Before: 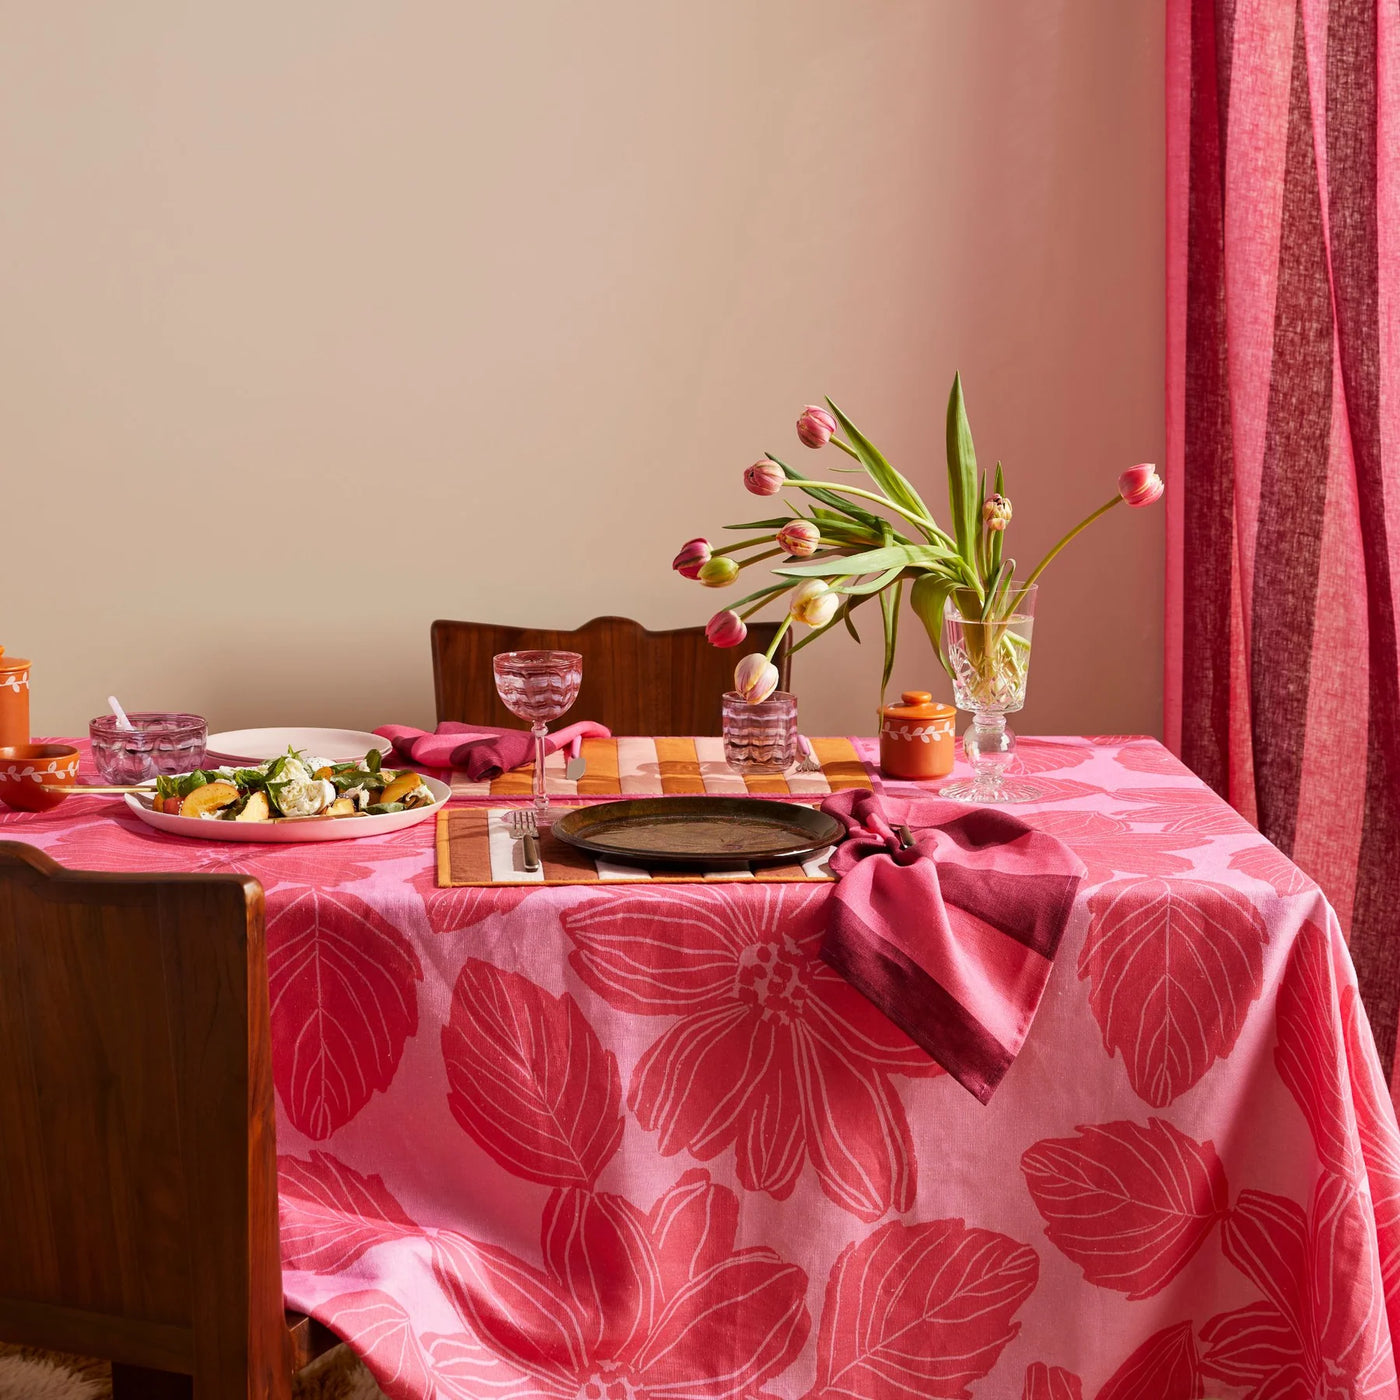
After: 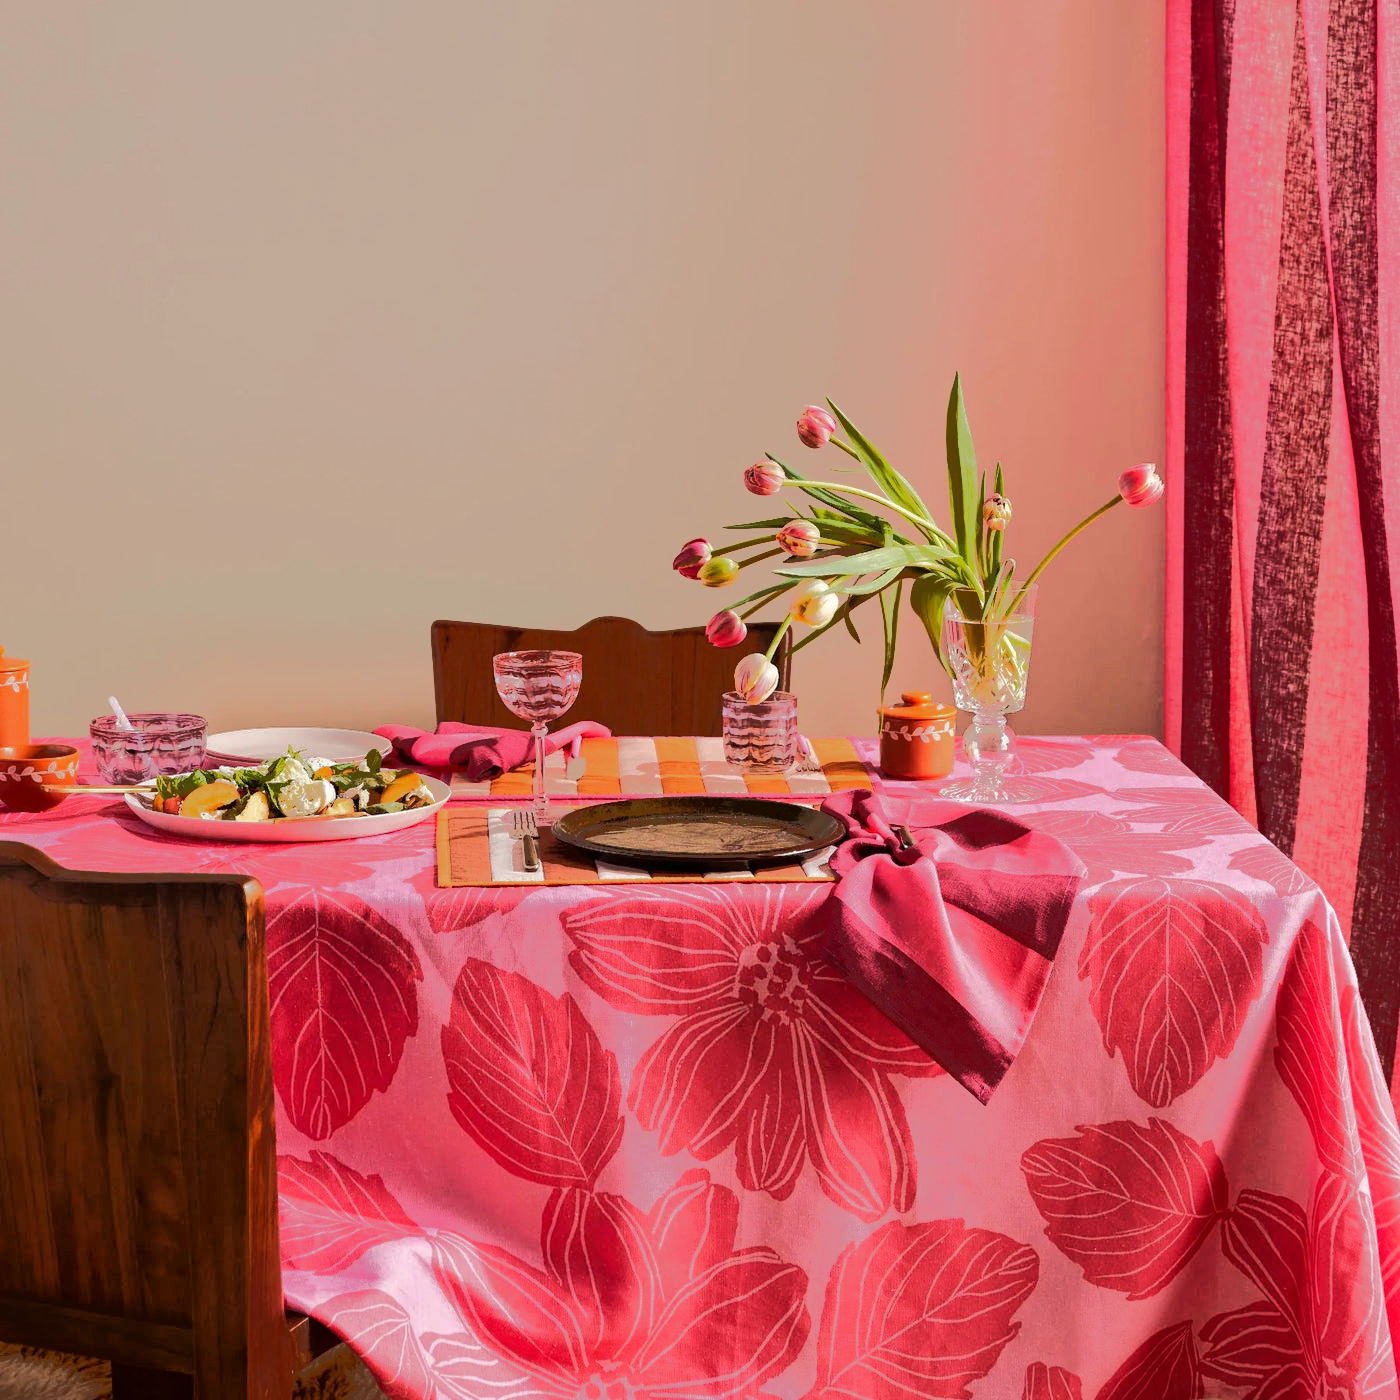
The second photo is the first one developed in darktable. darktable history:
tone equalizer: -7 EV -0.611 EV, -6 EV 1 EV, -5 EV -0.439 EV, -4 EV 0.404 EV, -3 EV 0.444 EV, -2 EV 0.133 EV, -1 EV -0.142 EV, +0 EV -0.383 EV, edges refinement/feathering 500, mask exposure compensation -1.57 EV, preserve details no
